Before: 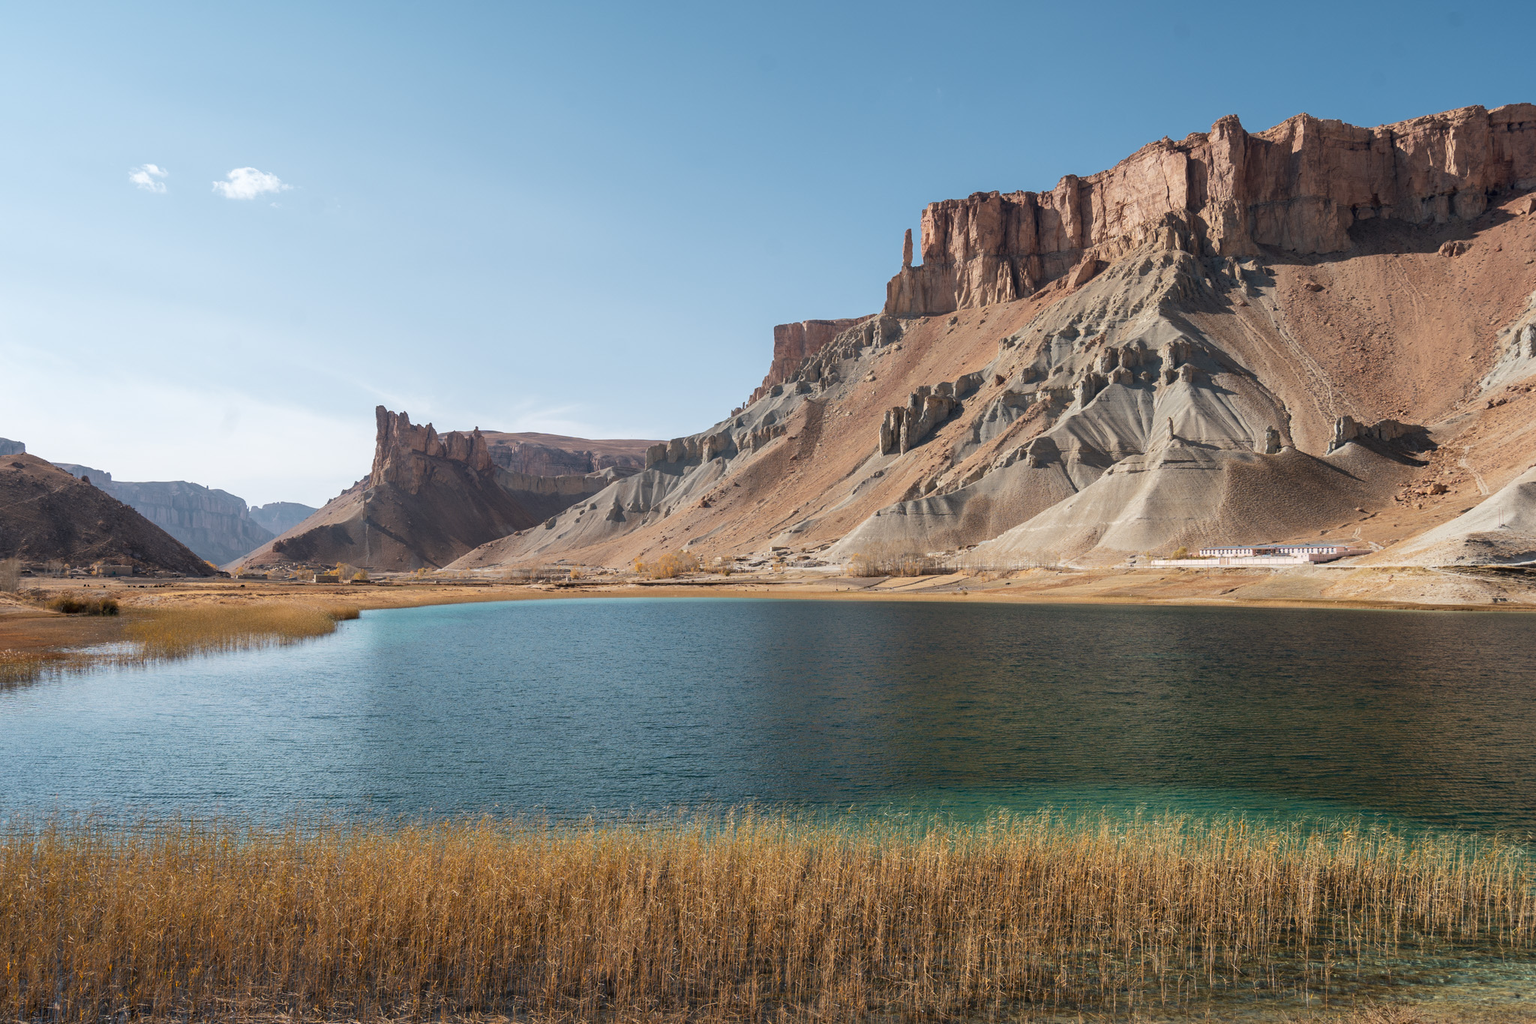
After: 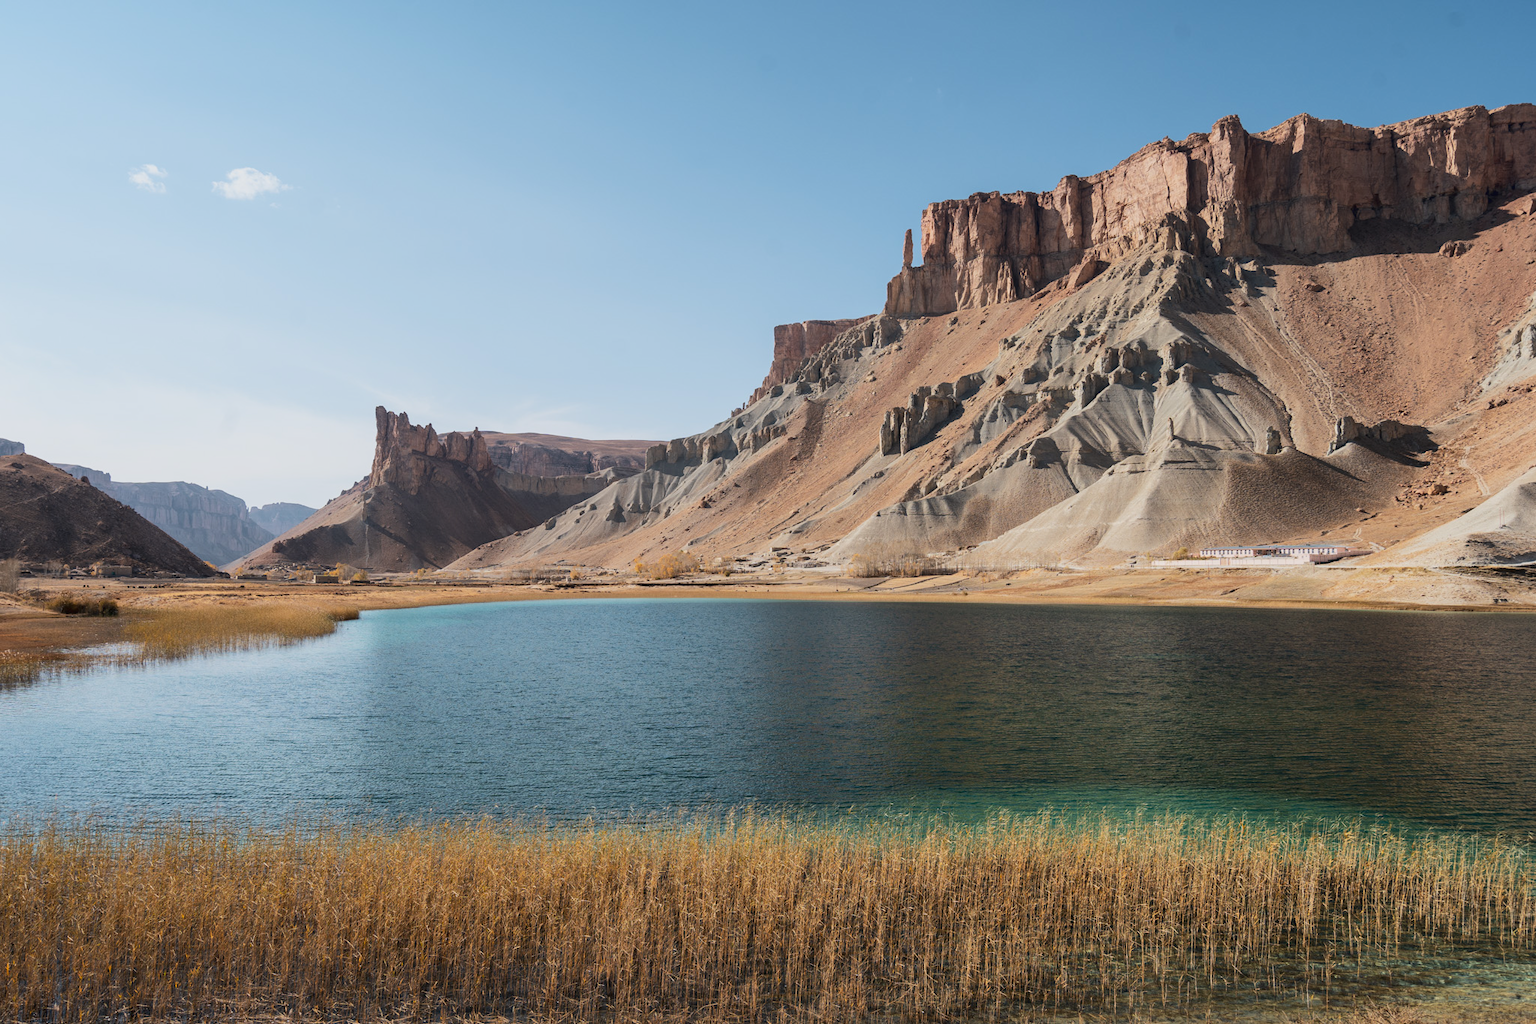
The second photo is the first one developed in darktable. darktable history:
crop and rotate: left 0.09%, bottom 0.004%
tone curve: curves: ch0 [(0, 0.018) (0.036, 0.038) (0.15, 0.131) (0.27, 0.247) (0.545, 0.561) (0.761, 0.761) (1, 0.919)]; ch1 [(0, 0) (0.179, 0.173) (0.322, 0.32) (0.429, 0.431) (0.502, 0.5) (0.519, 0.522) (0.562, 0.588) (0.625, 0.67) (0.711, 0.745) (1, 1)]; ch2 [(0, 0) (0.29, 0.295) (0.404, 0.436) (0.497, 0.499) (0.521, 0.523) (0.561, 0.605) (0.657, 0.655) (0.712, 0.764) (1, 1)], color space Lab, linked channels, preserve colors none
